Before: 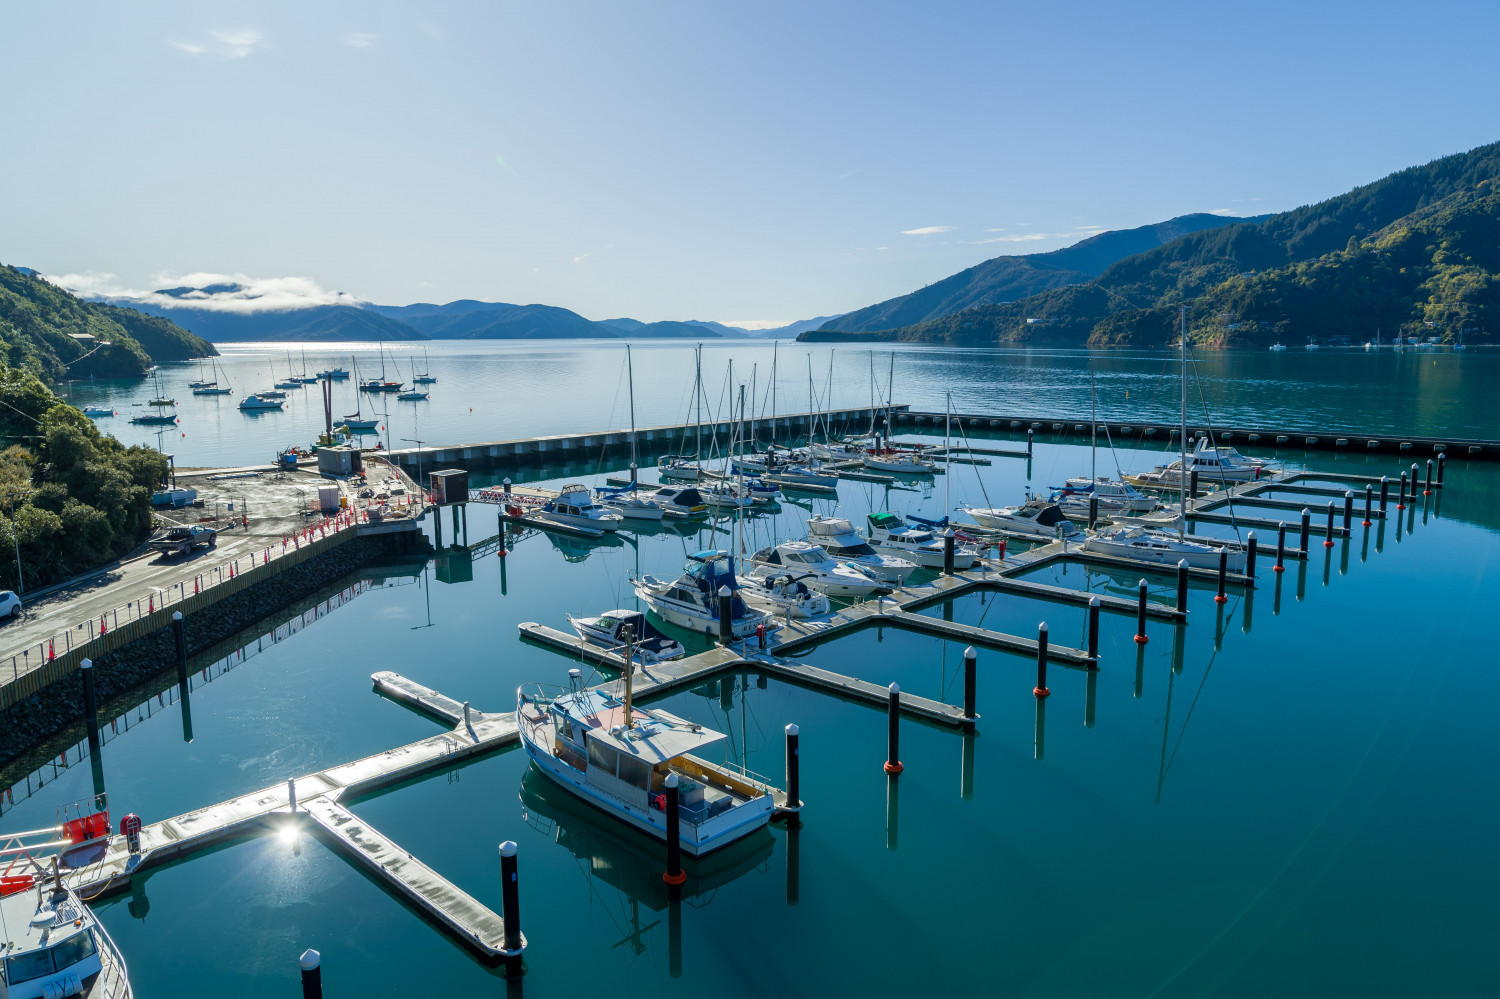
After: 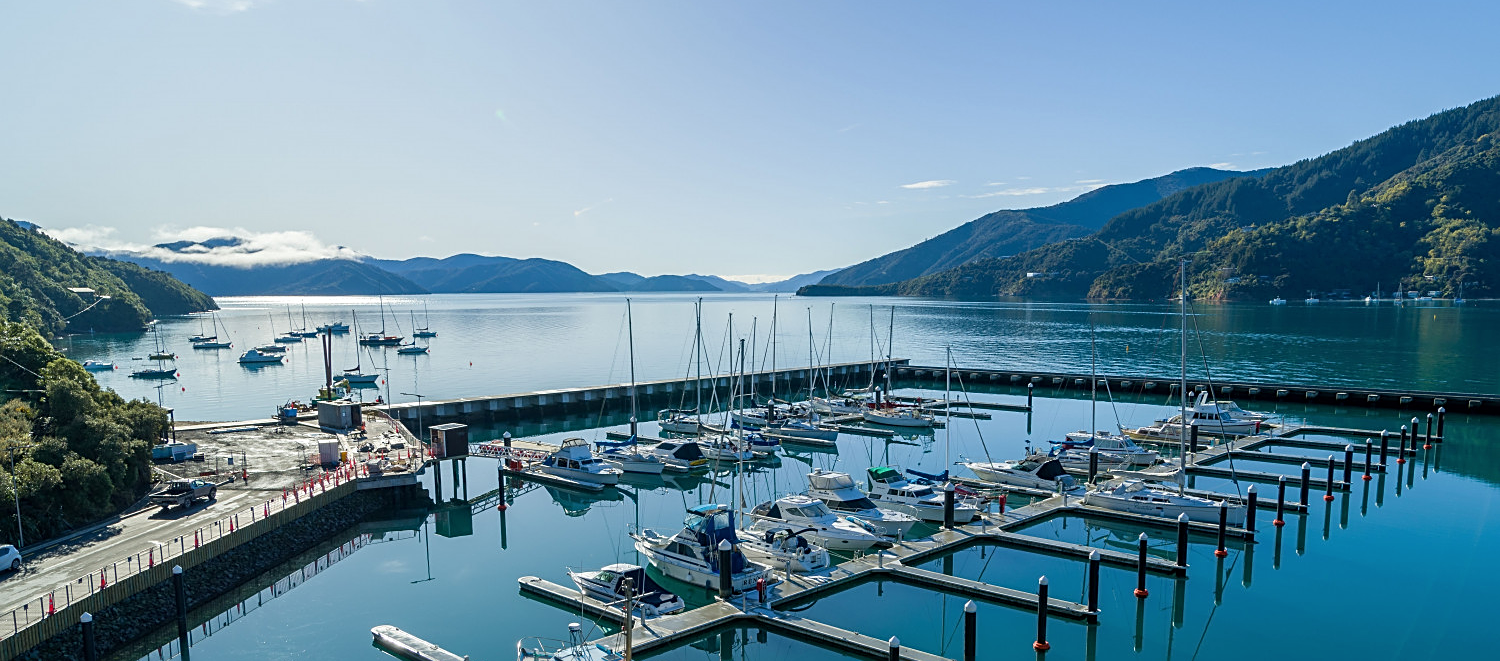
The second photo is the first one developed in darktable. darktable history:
sharpen: on, module defaults
crop and rotate: top 4.779%, bottom 28.959%
shadows and highlights: shadows 12.32, white point adjustment 1.22, highlights -0.371, soften with gaussian
